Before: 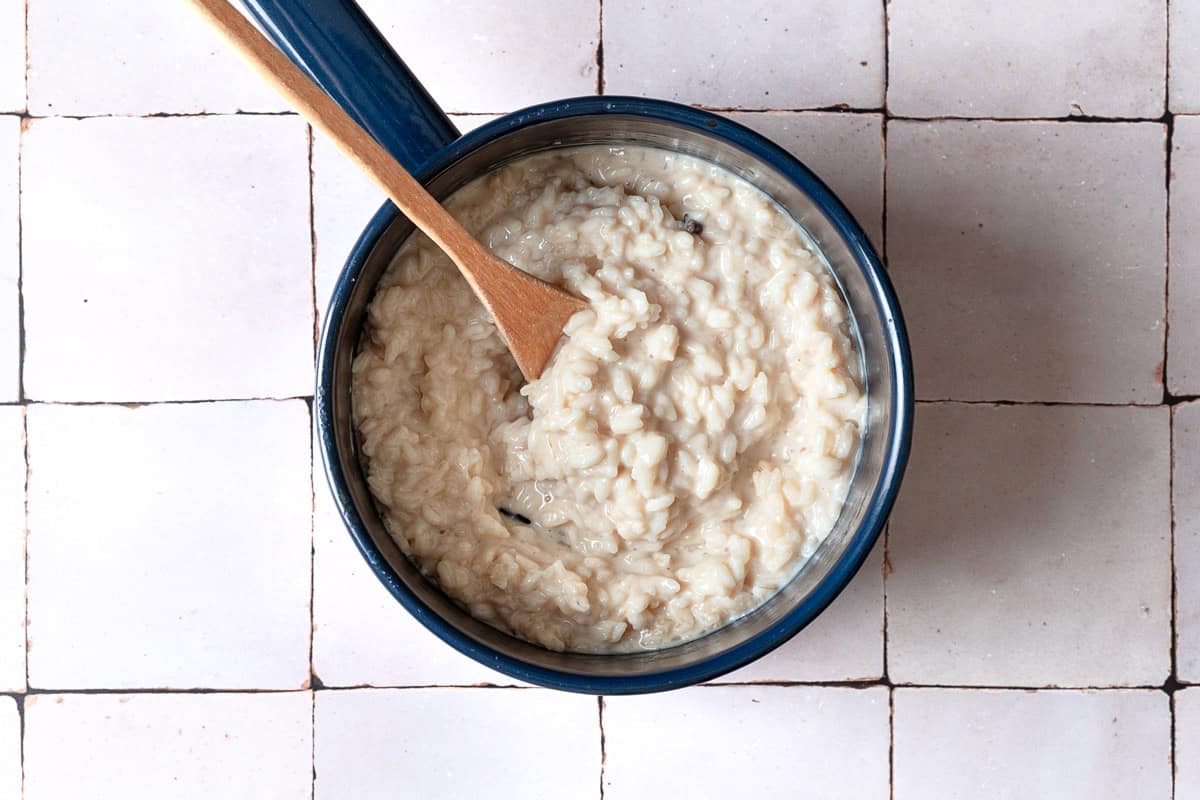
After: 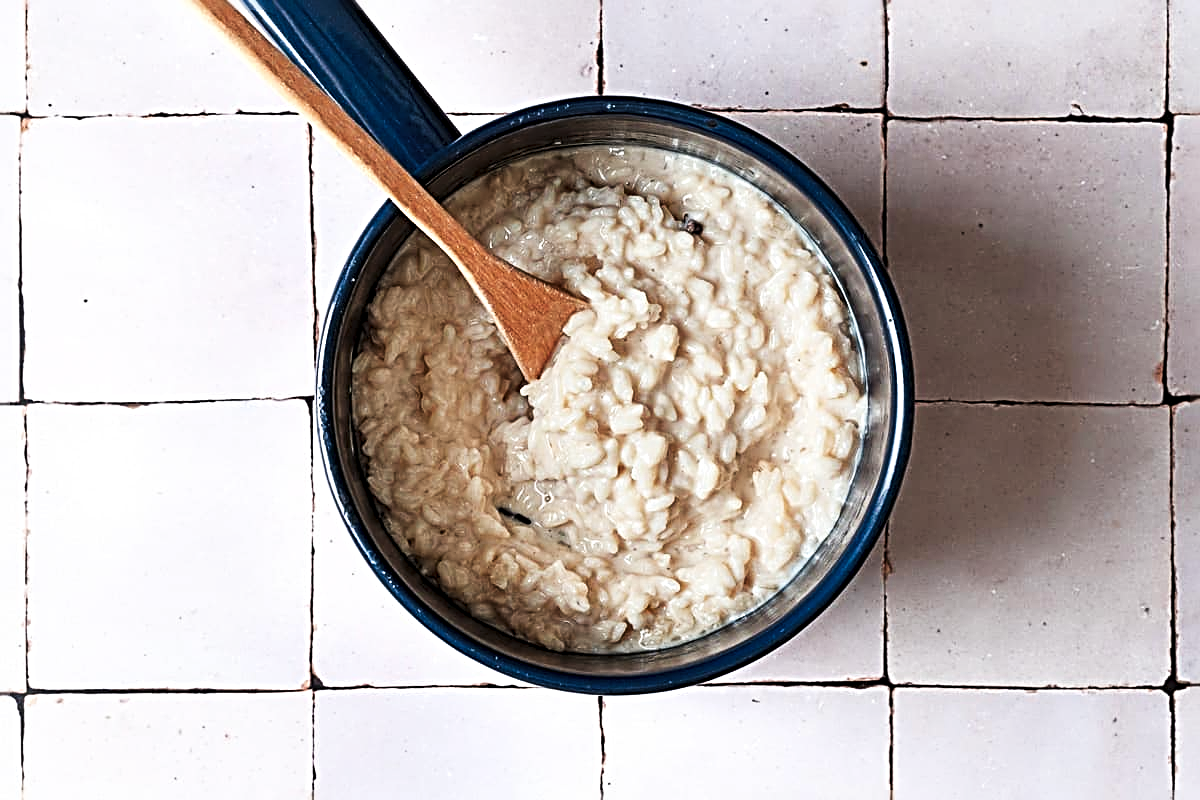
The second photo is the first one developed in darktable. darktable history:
sharpen: radius 3.69, amount 0.928
tone curve: curves: ch0 [(0, 0) (0.003, 0.003) (0.011, 0.012) (0.025, 0.024) (0.044, 0.039) (0.069, 0.052) (0.1, 0.072) (0.136, 0.097) (0.177, 0.128) (0.224, 0.168) (0.277, 0.217) (0.335, 0.276) (0.399, 0.345) (0.468, 0.429) (0.543, 0.524) (0.623, 0.628) (0.709, 0.732) (0.801, 0.829) (0.898, 0.919) (1, 1)], preserve colors none
